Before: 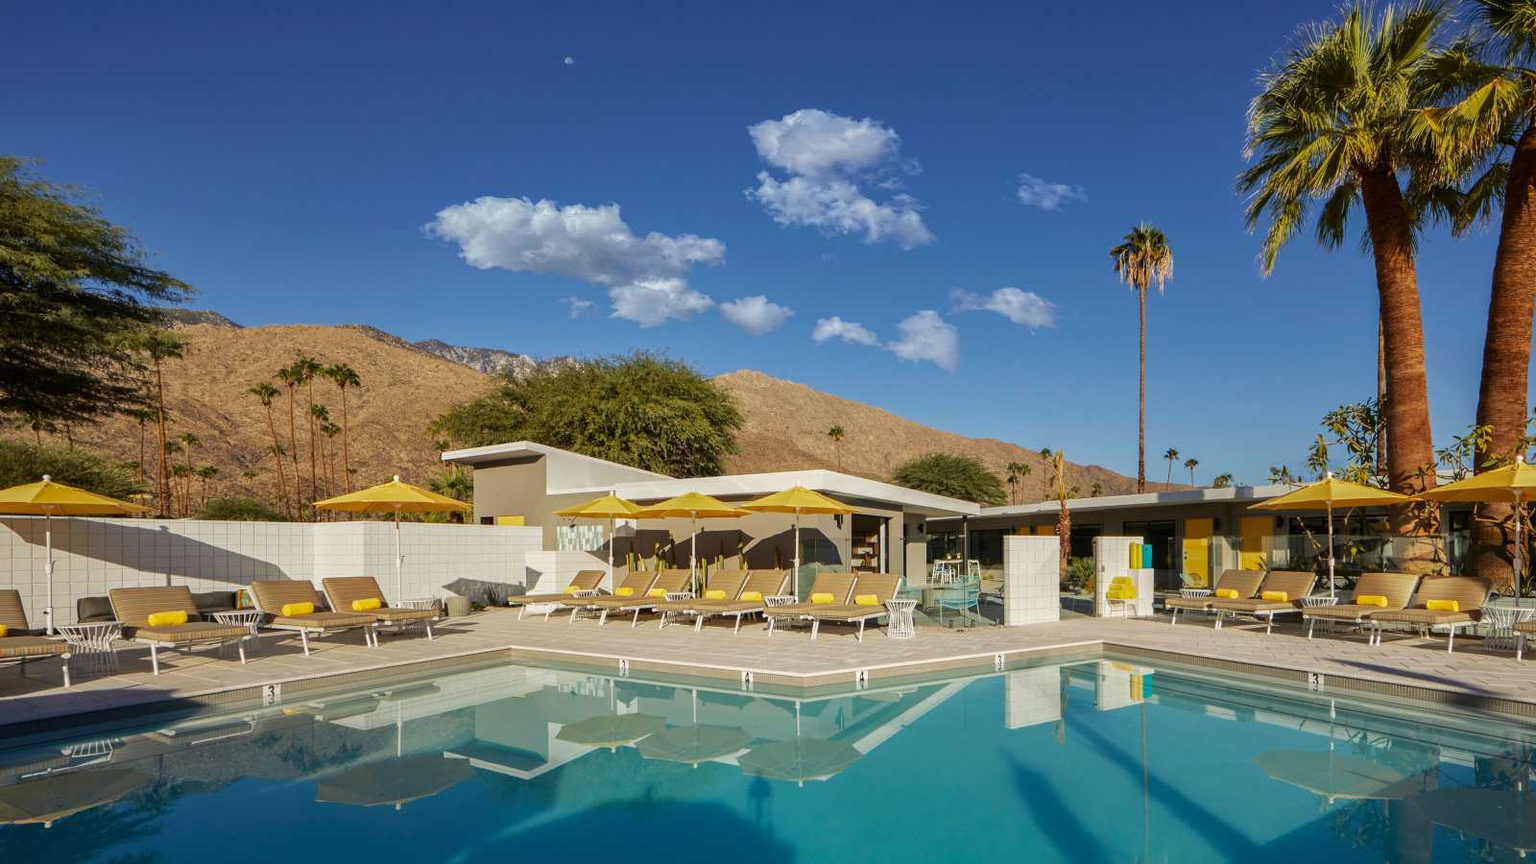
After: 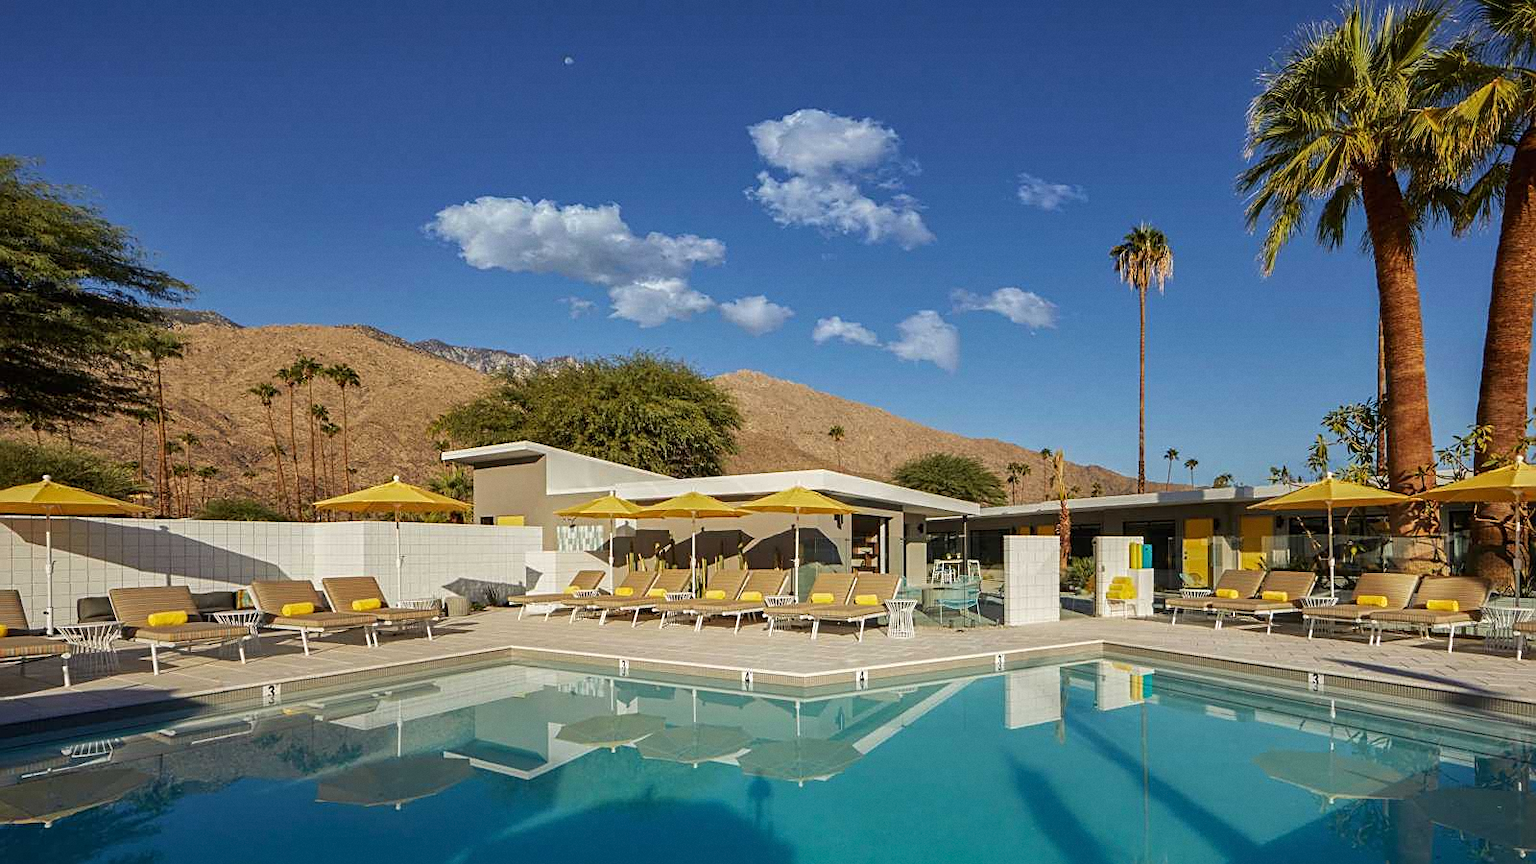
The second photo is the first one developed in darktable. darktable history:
bloom: size 9%, threshold 100%, strength 7%
grain: coarseness 14.57 ISO, strength 8.8%
sharpen: on, module defaults
